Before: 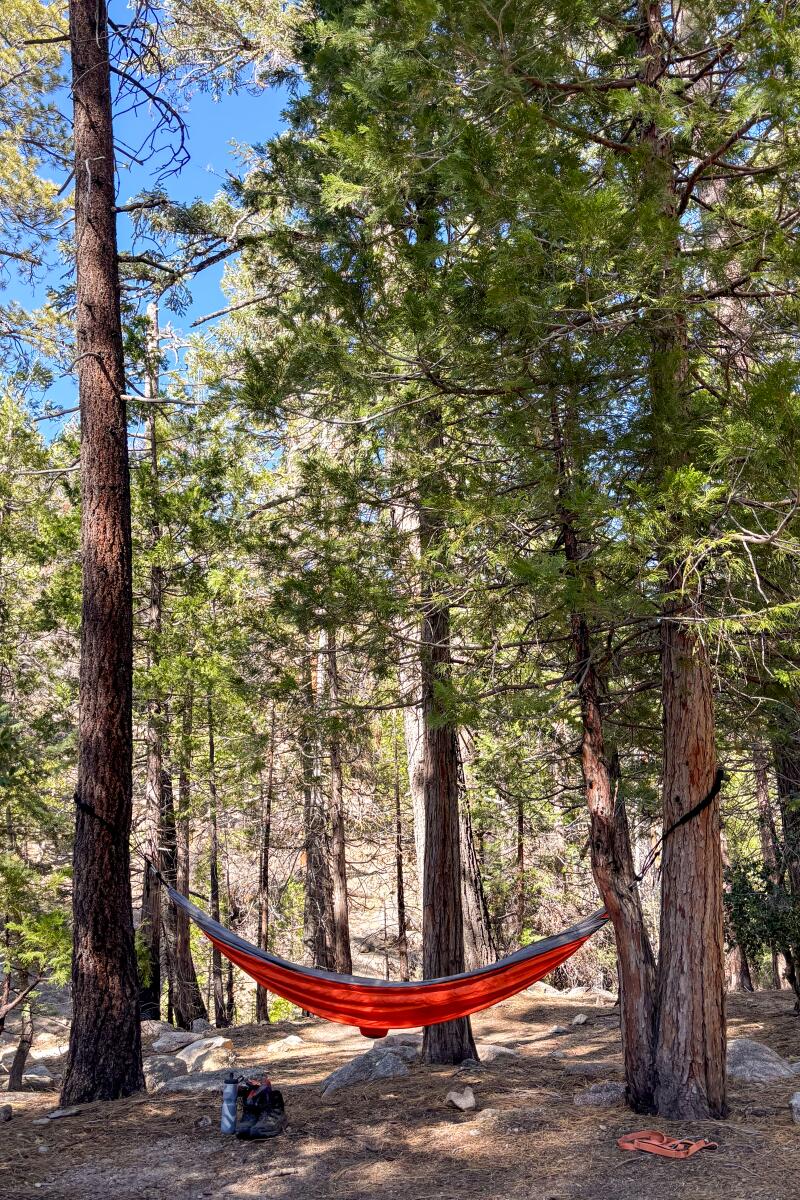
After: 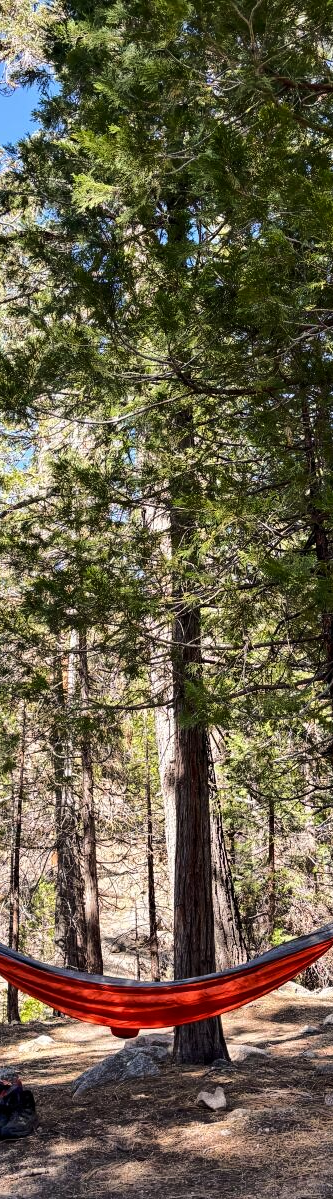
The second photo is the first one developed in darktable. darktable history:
crop: left 31.234%, right 27.029%
base curve: curves: ch0 [(0, 0) (0.073, 0.04) (0.157, 0.139) (0.492, 0.492) (0.758, 0.758) (1, 1)]
